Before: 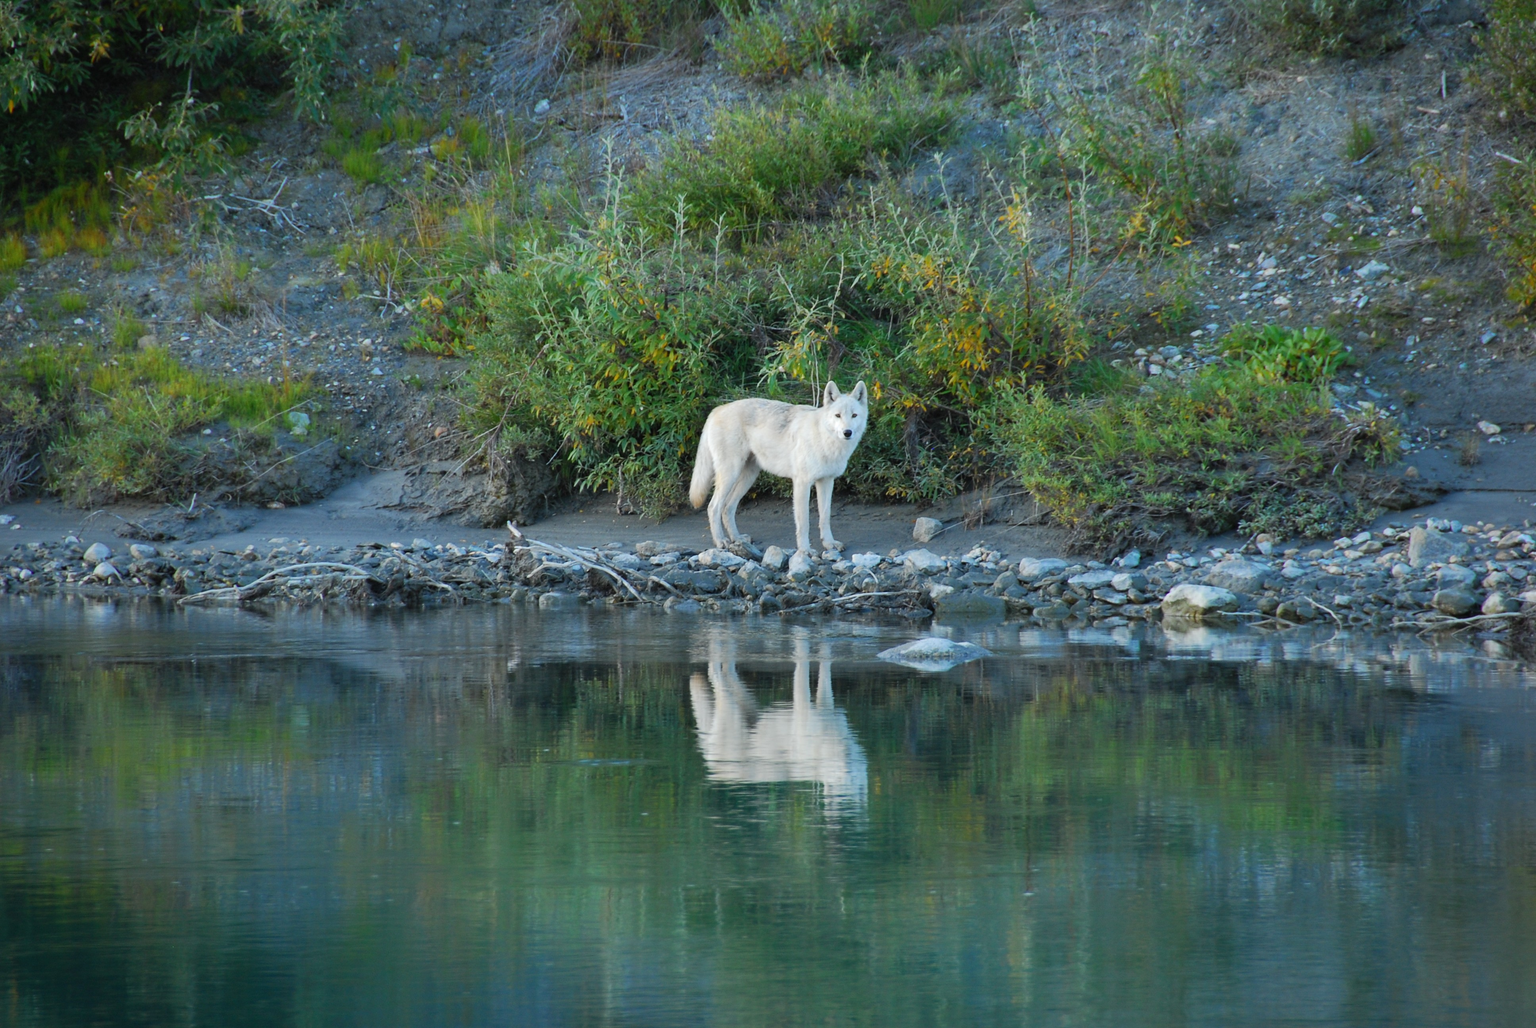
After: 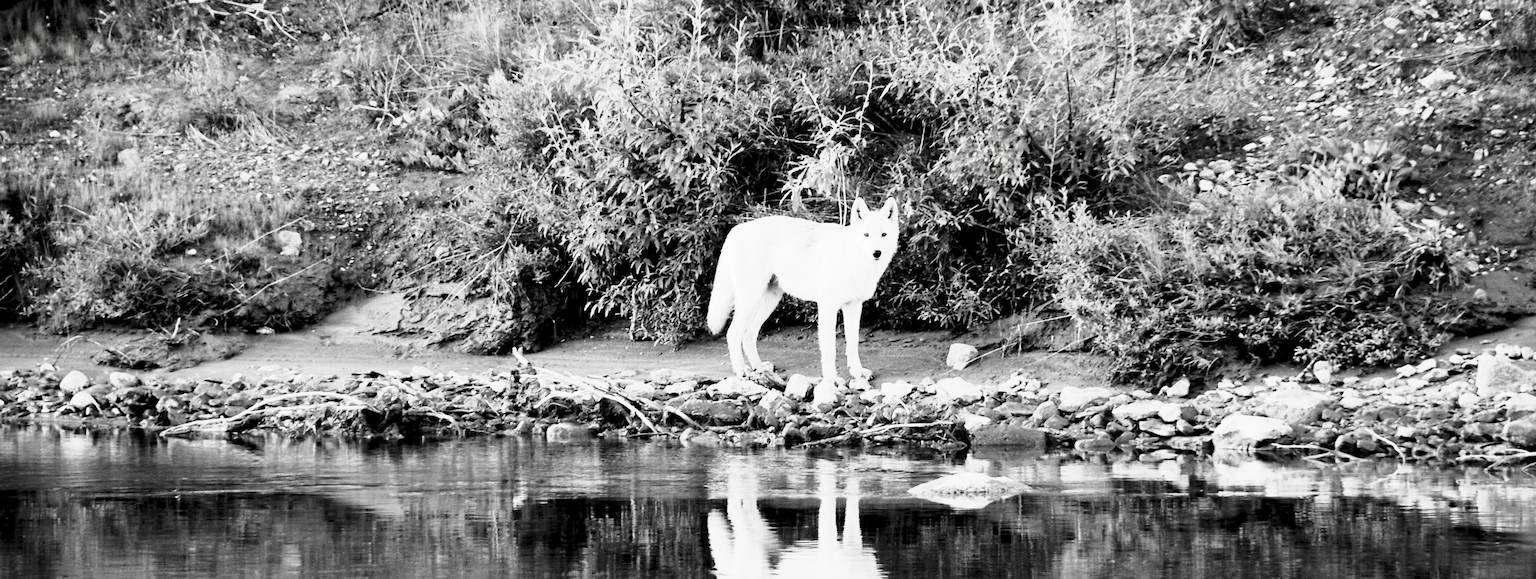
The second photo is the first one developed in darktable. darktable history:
tone equalizer: -8 EV -0.441 EV, -7 EV -0.414 EV, -6 EV -0.324 EV, -5 EV -0.236 EV, -3 EV 0.222 EV, -2 EV 0.313 EV, -1 EV 0.414 EV, +0 EV 0.417 EV
crop: left 1.828%, top 19.123%, right 4.625%, bottom 28.145%
contrast brightness saturation: contrast 0.537, brightness 0.463, saturation -0.994
exposure: black level correction 0.027, exposure 0.181 EV, compensate exposure bias true, compensate highlight preservation false
tone curve: curves: ch0 [(0, 0) (0.105, 0.068) (0.181, 0.14) (0.28, 0.259) (0.384, 0.404) (0.485, 0.531) (0.638, 0.681) (0.87, 0.883) (1, 0.977)]; ch1 [(0, 0) (0.161, 0.092) (0.35, 0.33) (0.379, 0.401) (0.456, 0.469) (0.501, 0.499) (0.516, 0.524) (0.562, 0.569) (0.635, 0.646) (1, 1)]; ch2 [(0, 0) (0.371, 0.362) (0.437, 0.437) (0.5, 0.5) (0.53, 0.524) (0.56, 0.561) (0.622, 0.606) (1, 1)], preserve colors none
